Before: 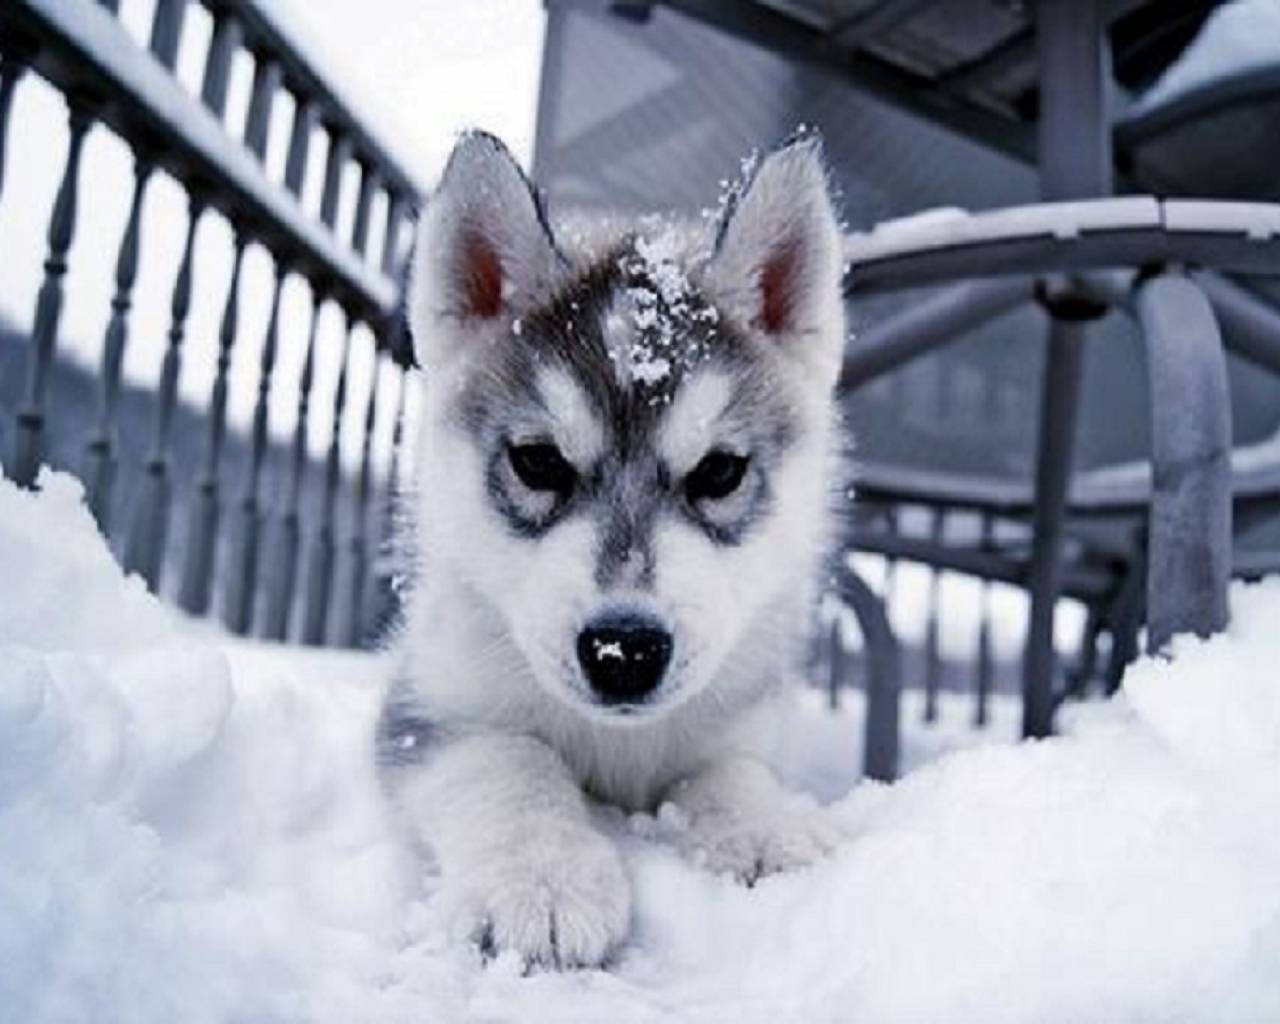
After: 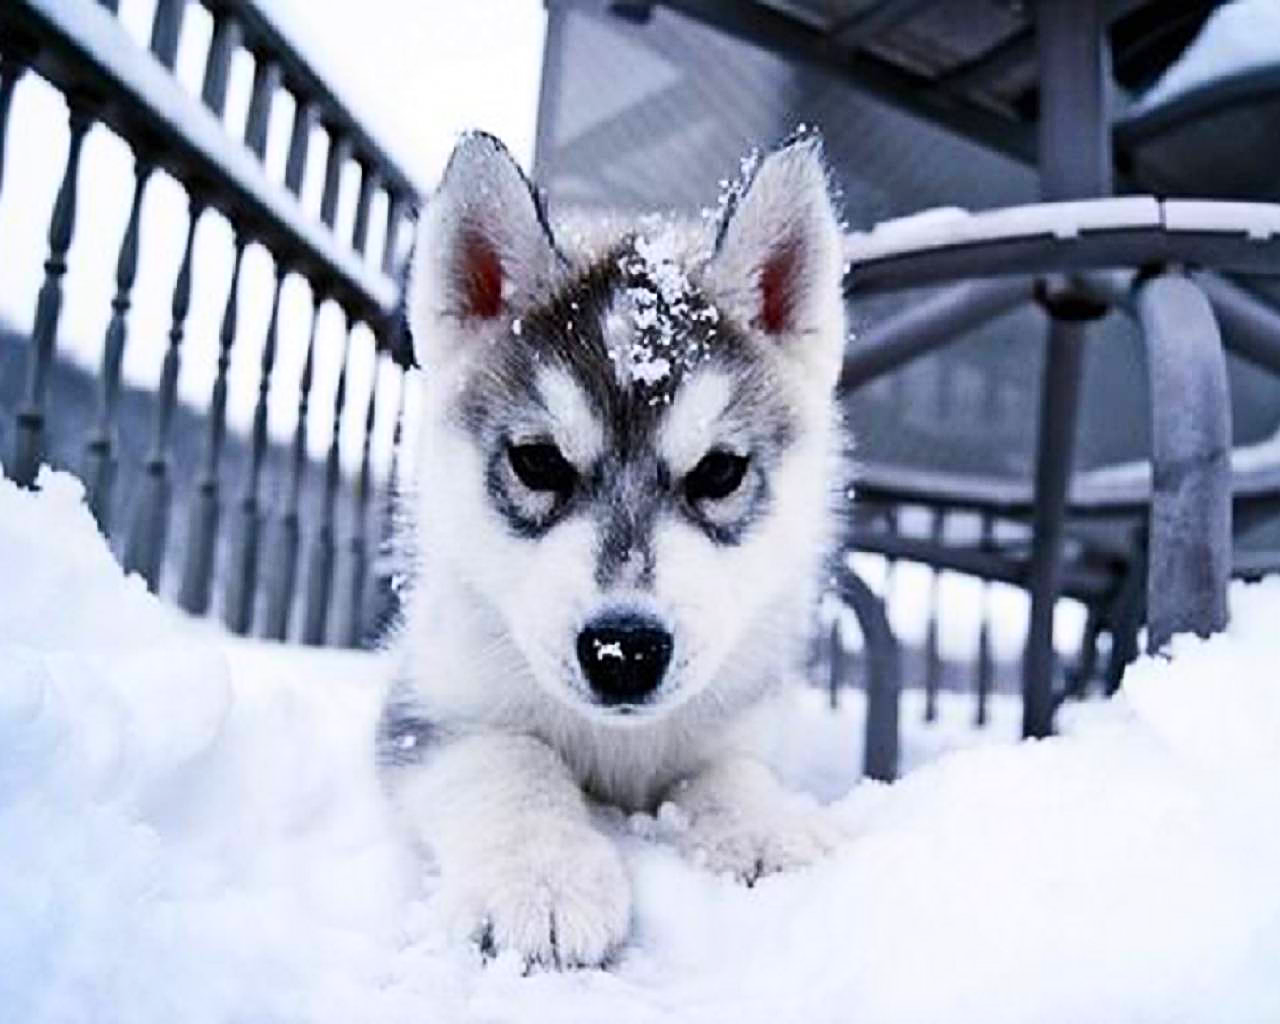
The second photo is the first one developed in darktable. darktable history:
contrast brightness saturation: contrast 0.23, brightness 0.11, saturation 0.289
sharpen: on, module defaults
